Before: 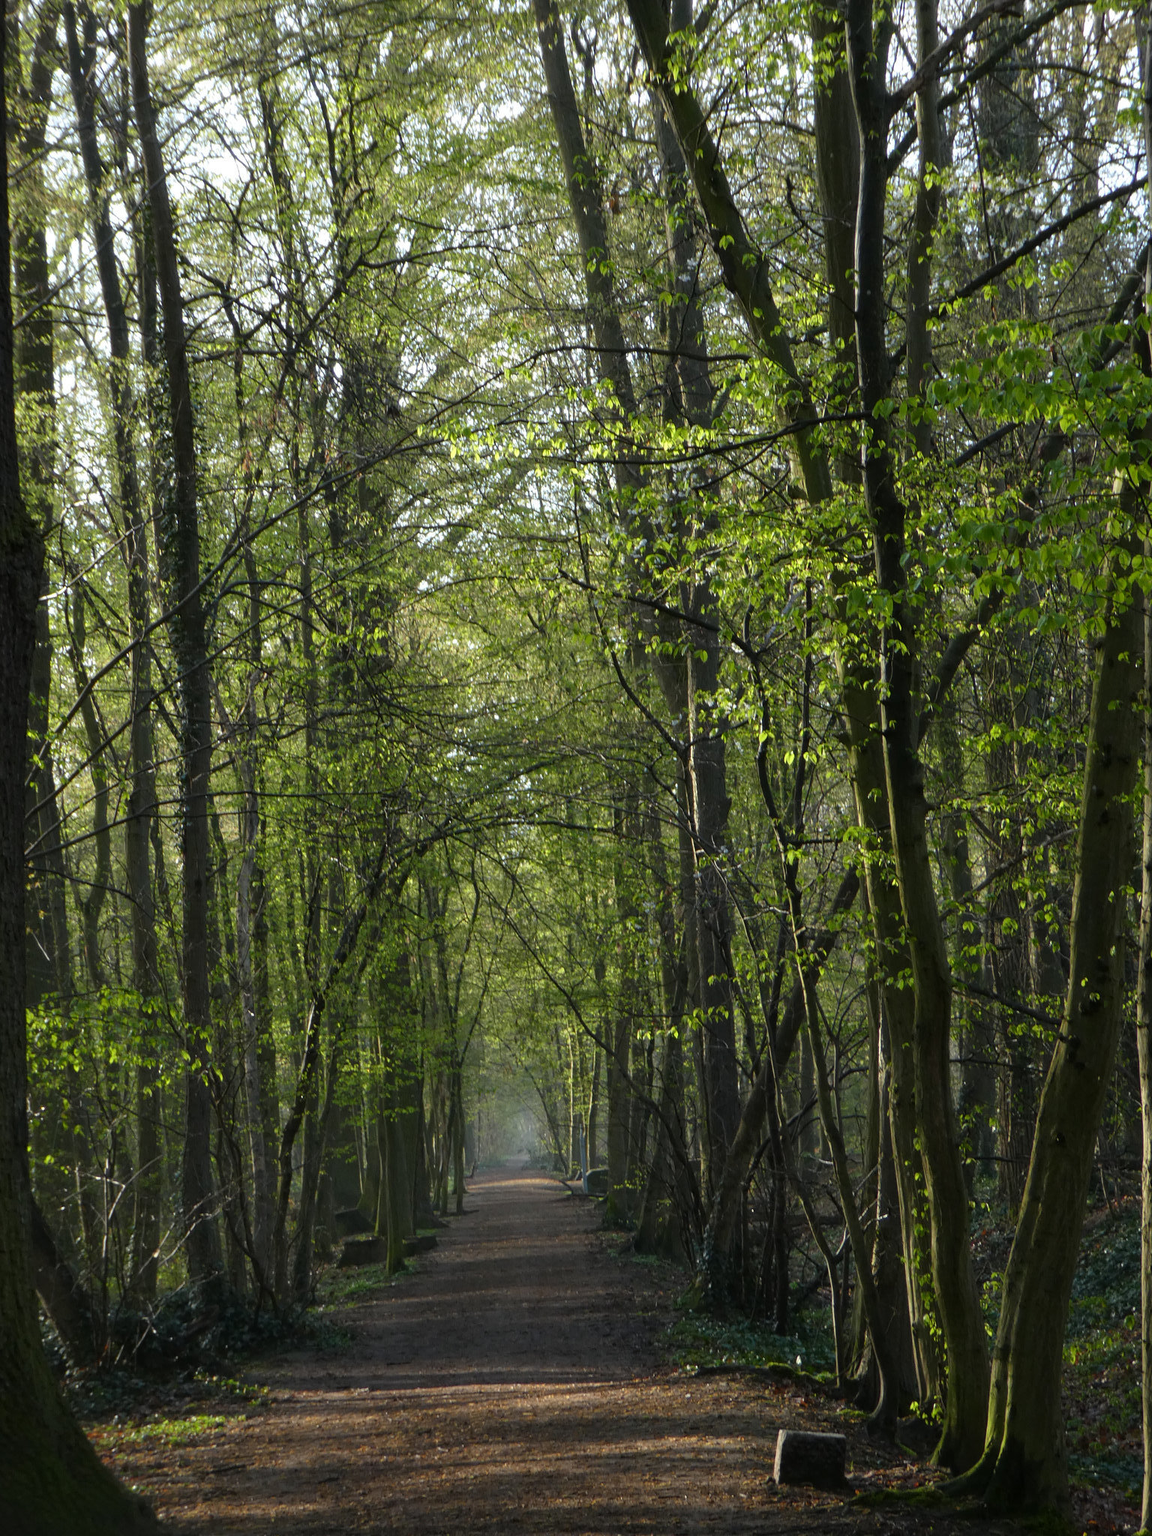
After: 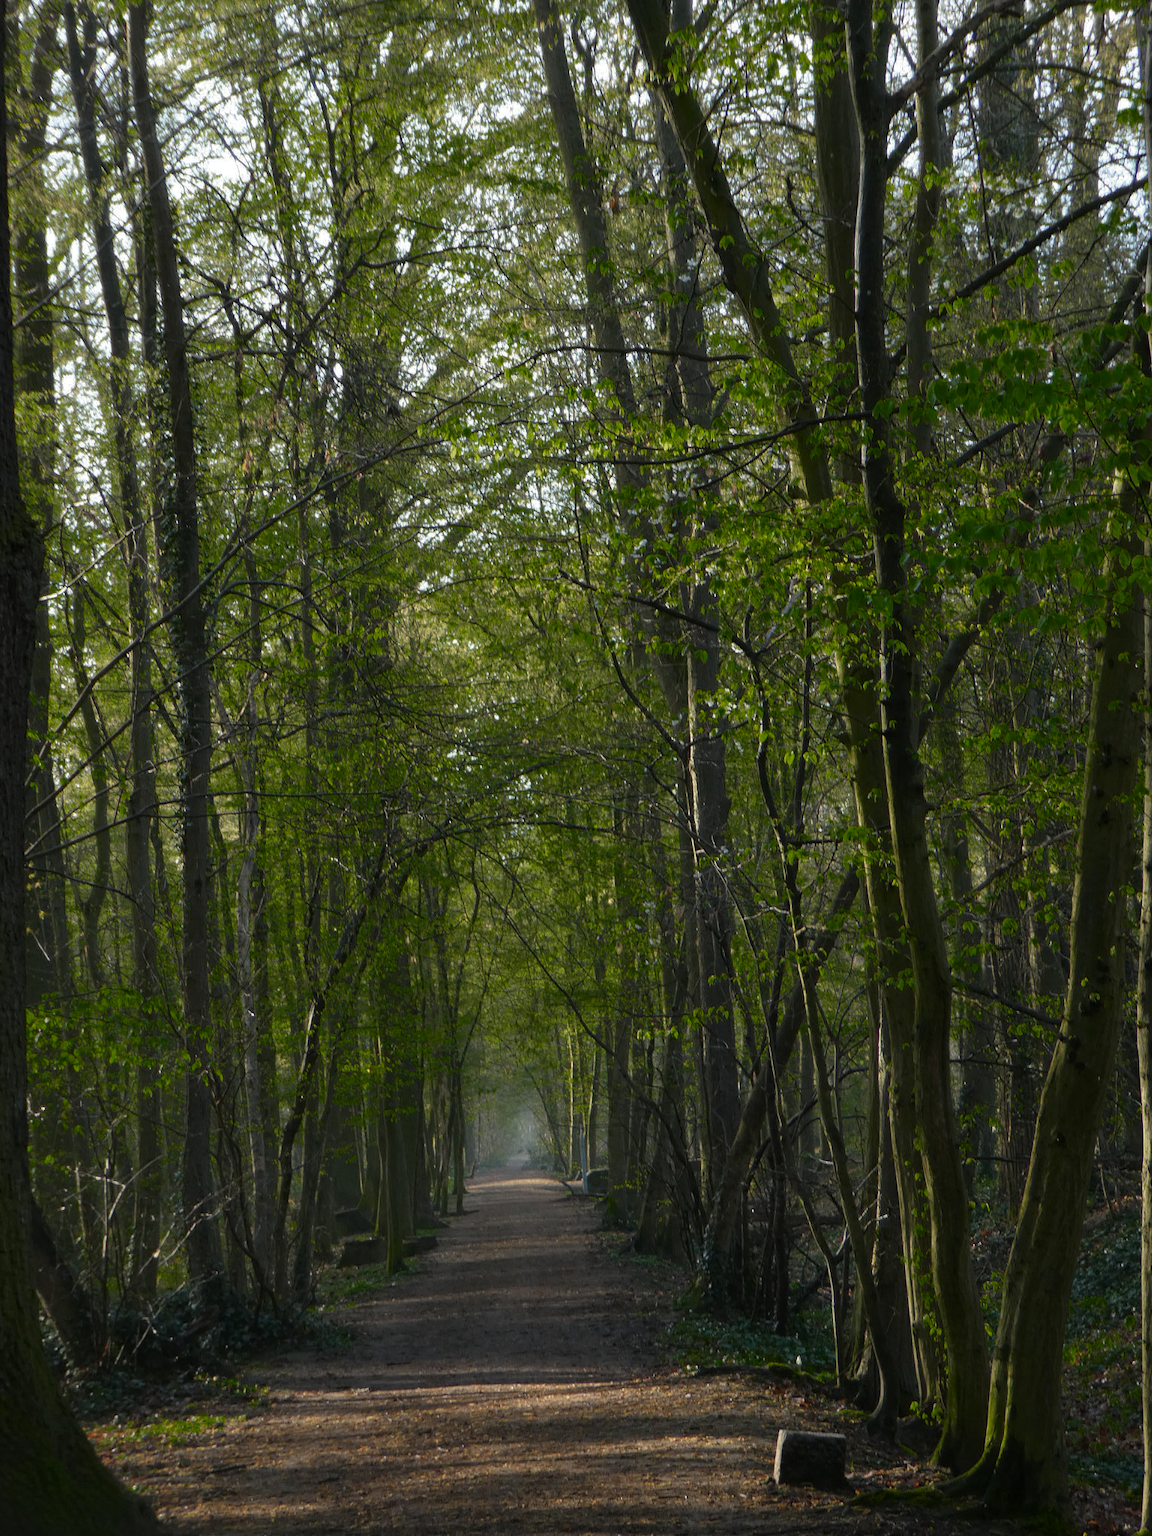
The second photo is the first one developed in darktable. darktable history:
color zones: curves: ch0 [(0.25, 0.5) (0.347, 0.092) (0.75, 0.5)]; ch1 [(0.25, 0.5) (0.33, 0.51) (0.75, 0.5)]
tone equalizer: edges refinement/feathering 500, mask exposure compensation -1.57 EV, preserve details no
